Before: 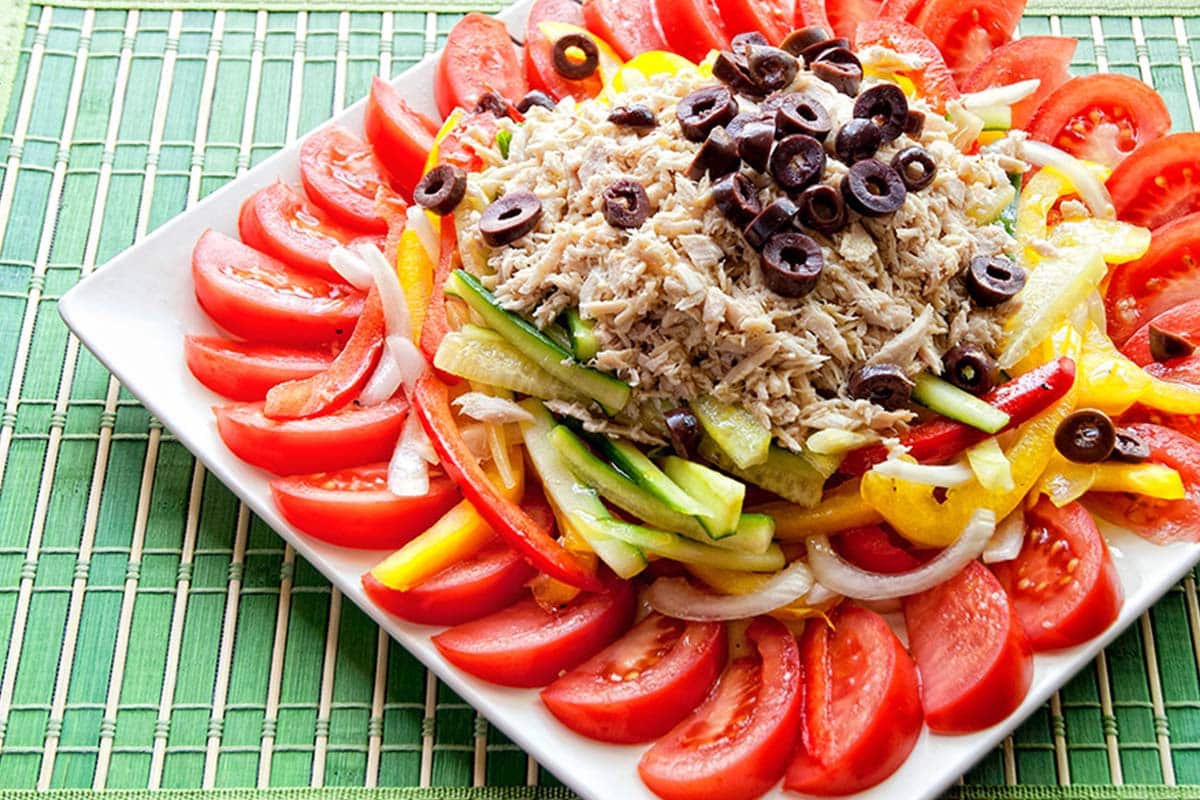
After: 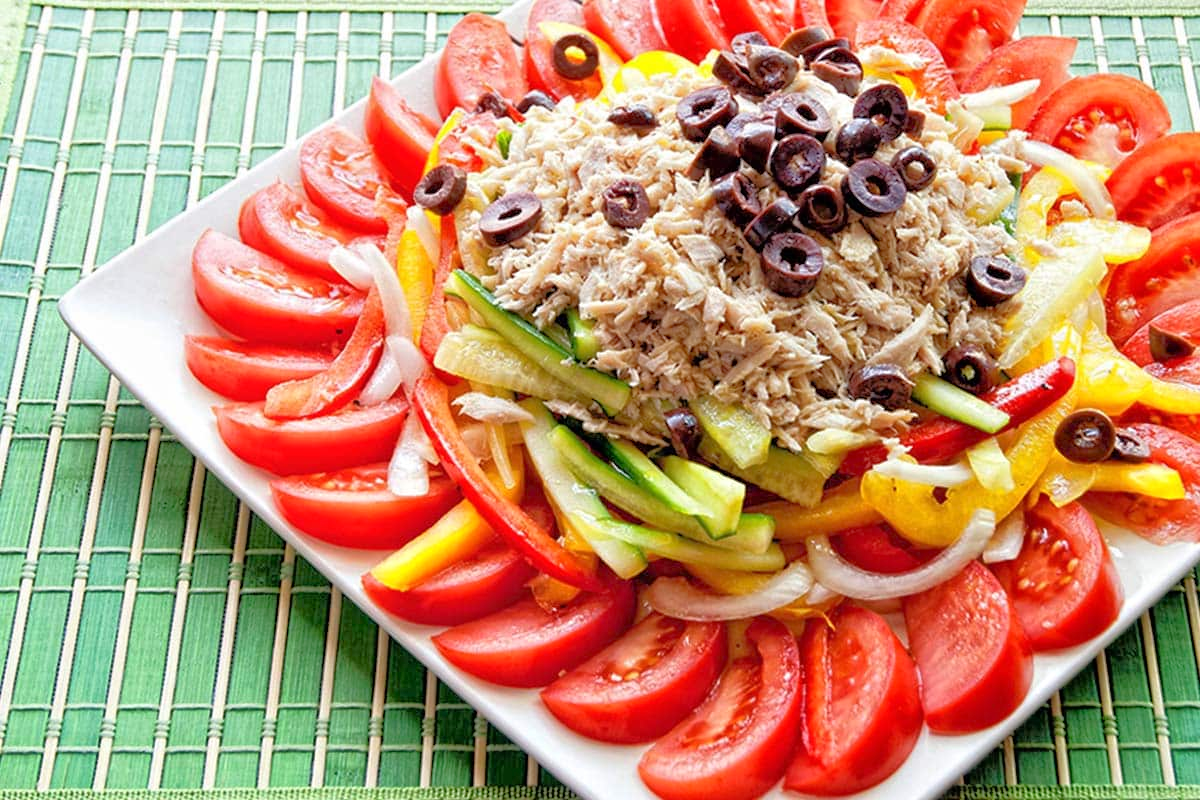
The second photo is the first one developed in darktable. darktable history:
tone equalizer: -7 EV 0.156 EV, -6 EV 0.636 EV, -5 EV 1.15 EV, -4 EV 1.36 EV, -3 EV 1.18 EV, -2 EV 0.6 EV, -1 EV 0.155 EV
